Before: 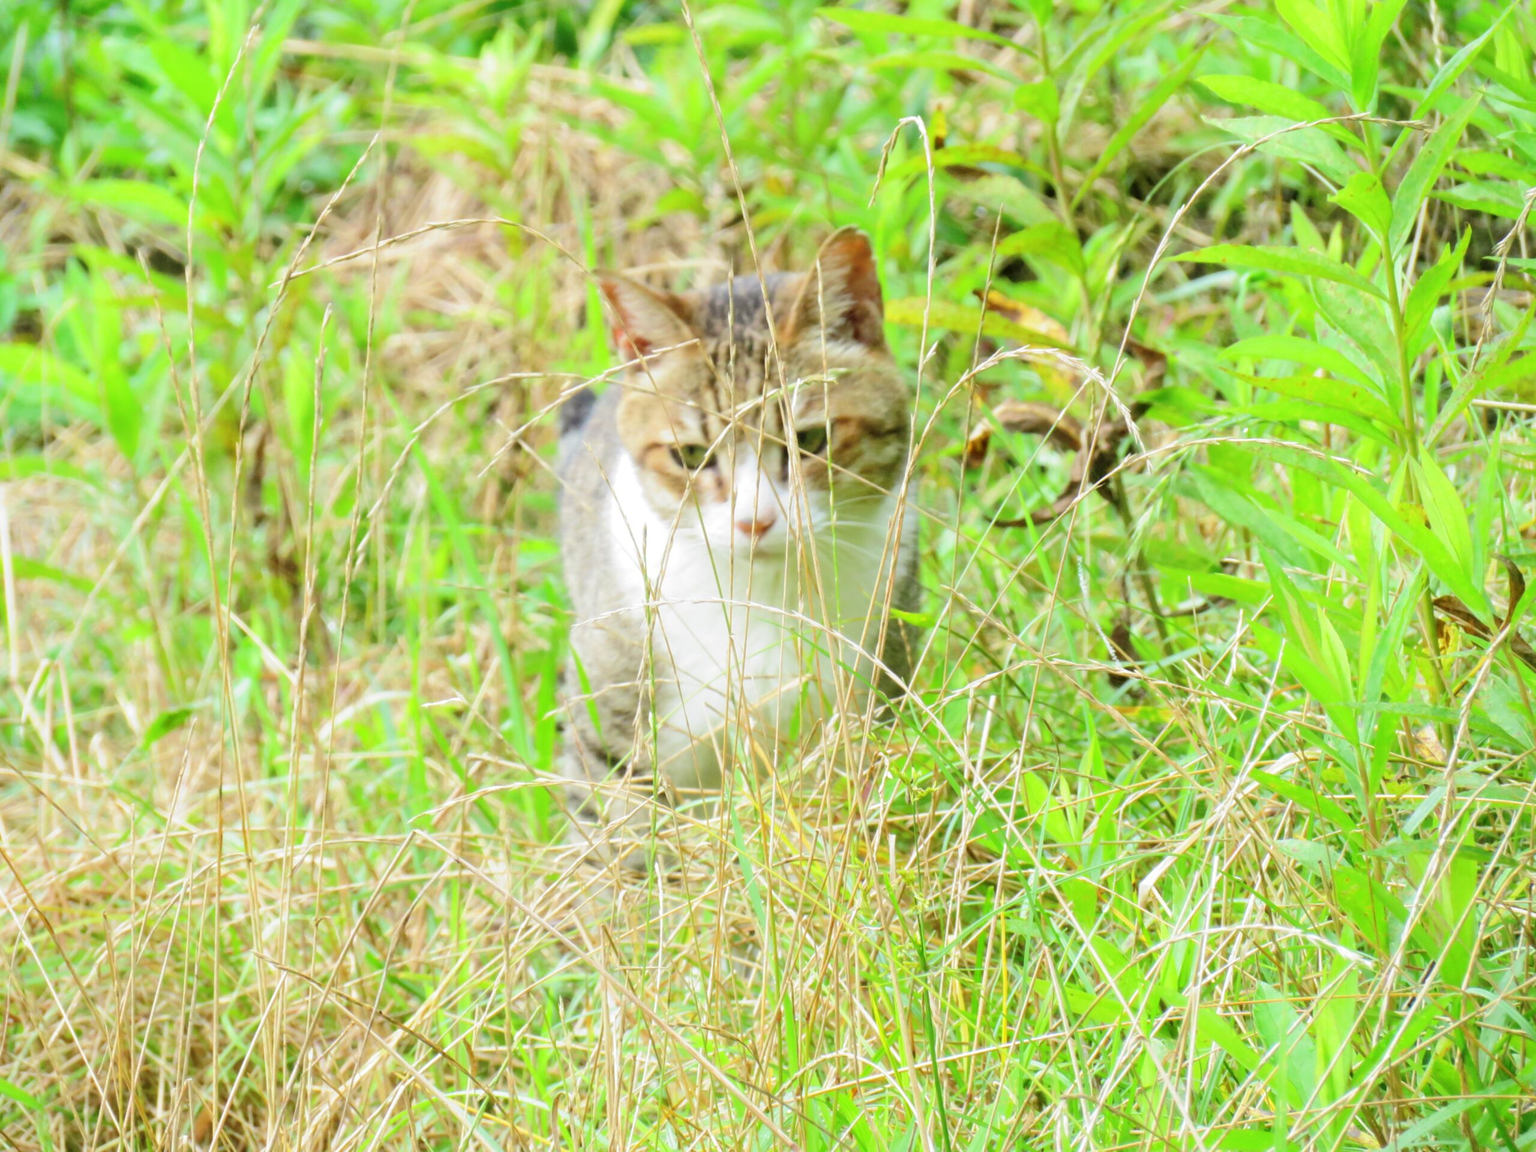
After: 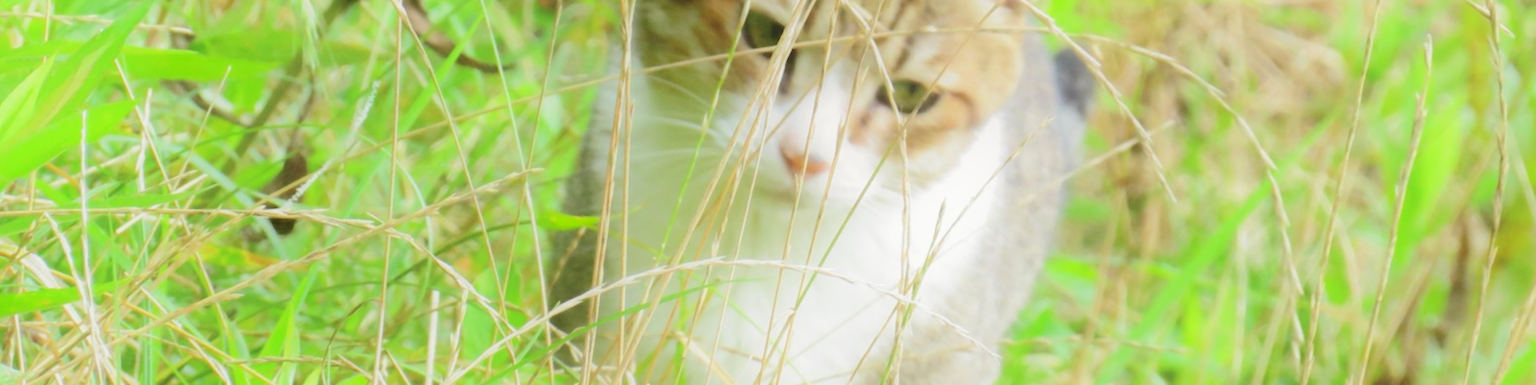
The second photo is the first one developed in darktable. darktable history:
crop and rotate: angle 16.12°, top 30.835%, bottom 35.653%
contrast equalizer: octaves 7, y [[0.6 ×6], [0.55 ×6], [0 ×6], [0 ×6], [0 ×6]], mix -1
